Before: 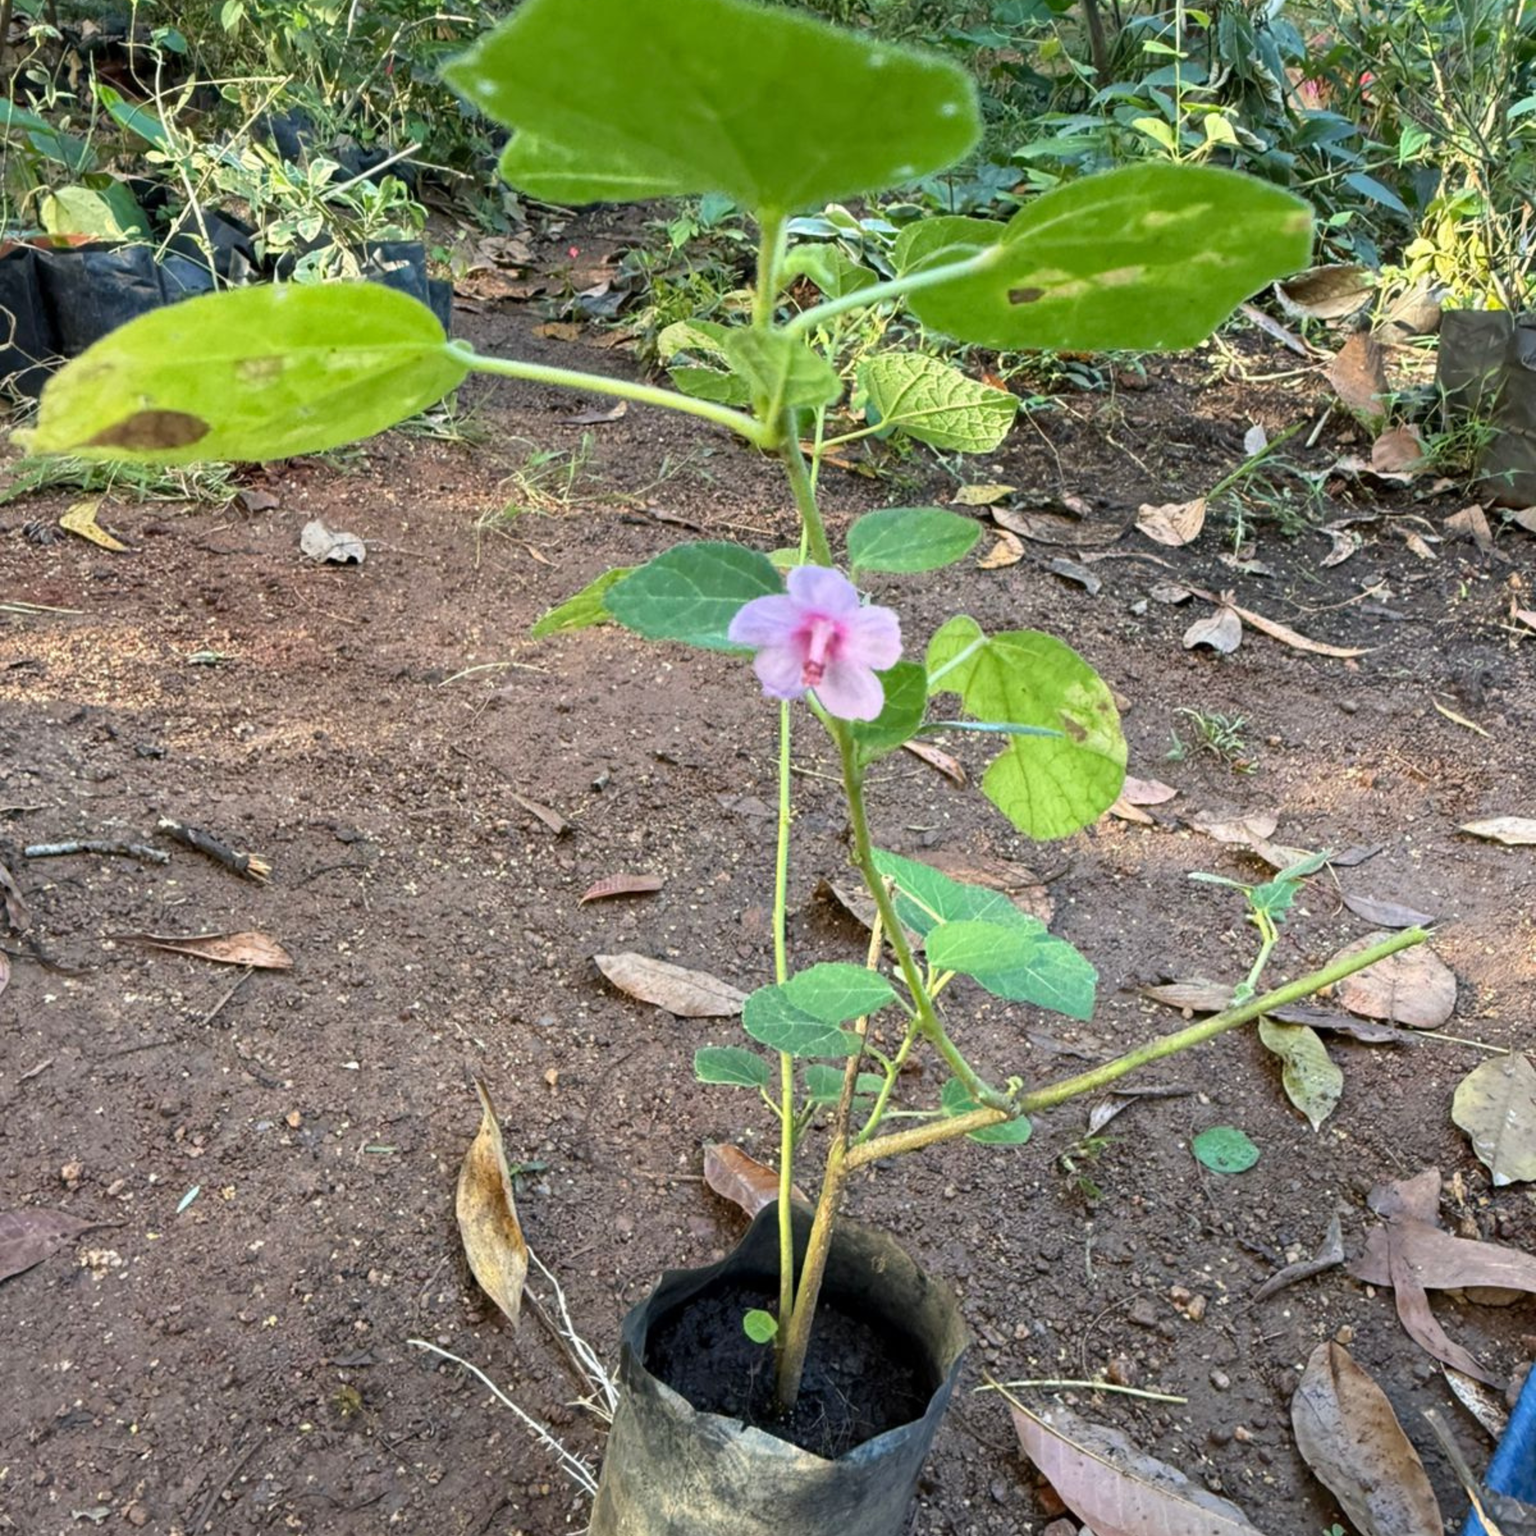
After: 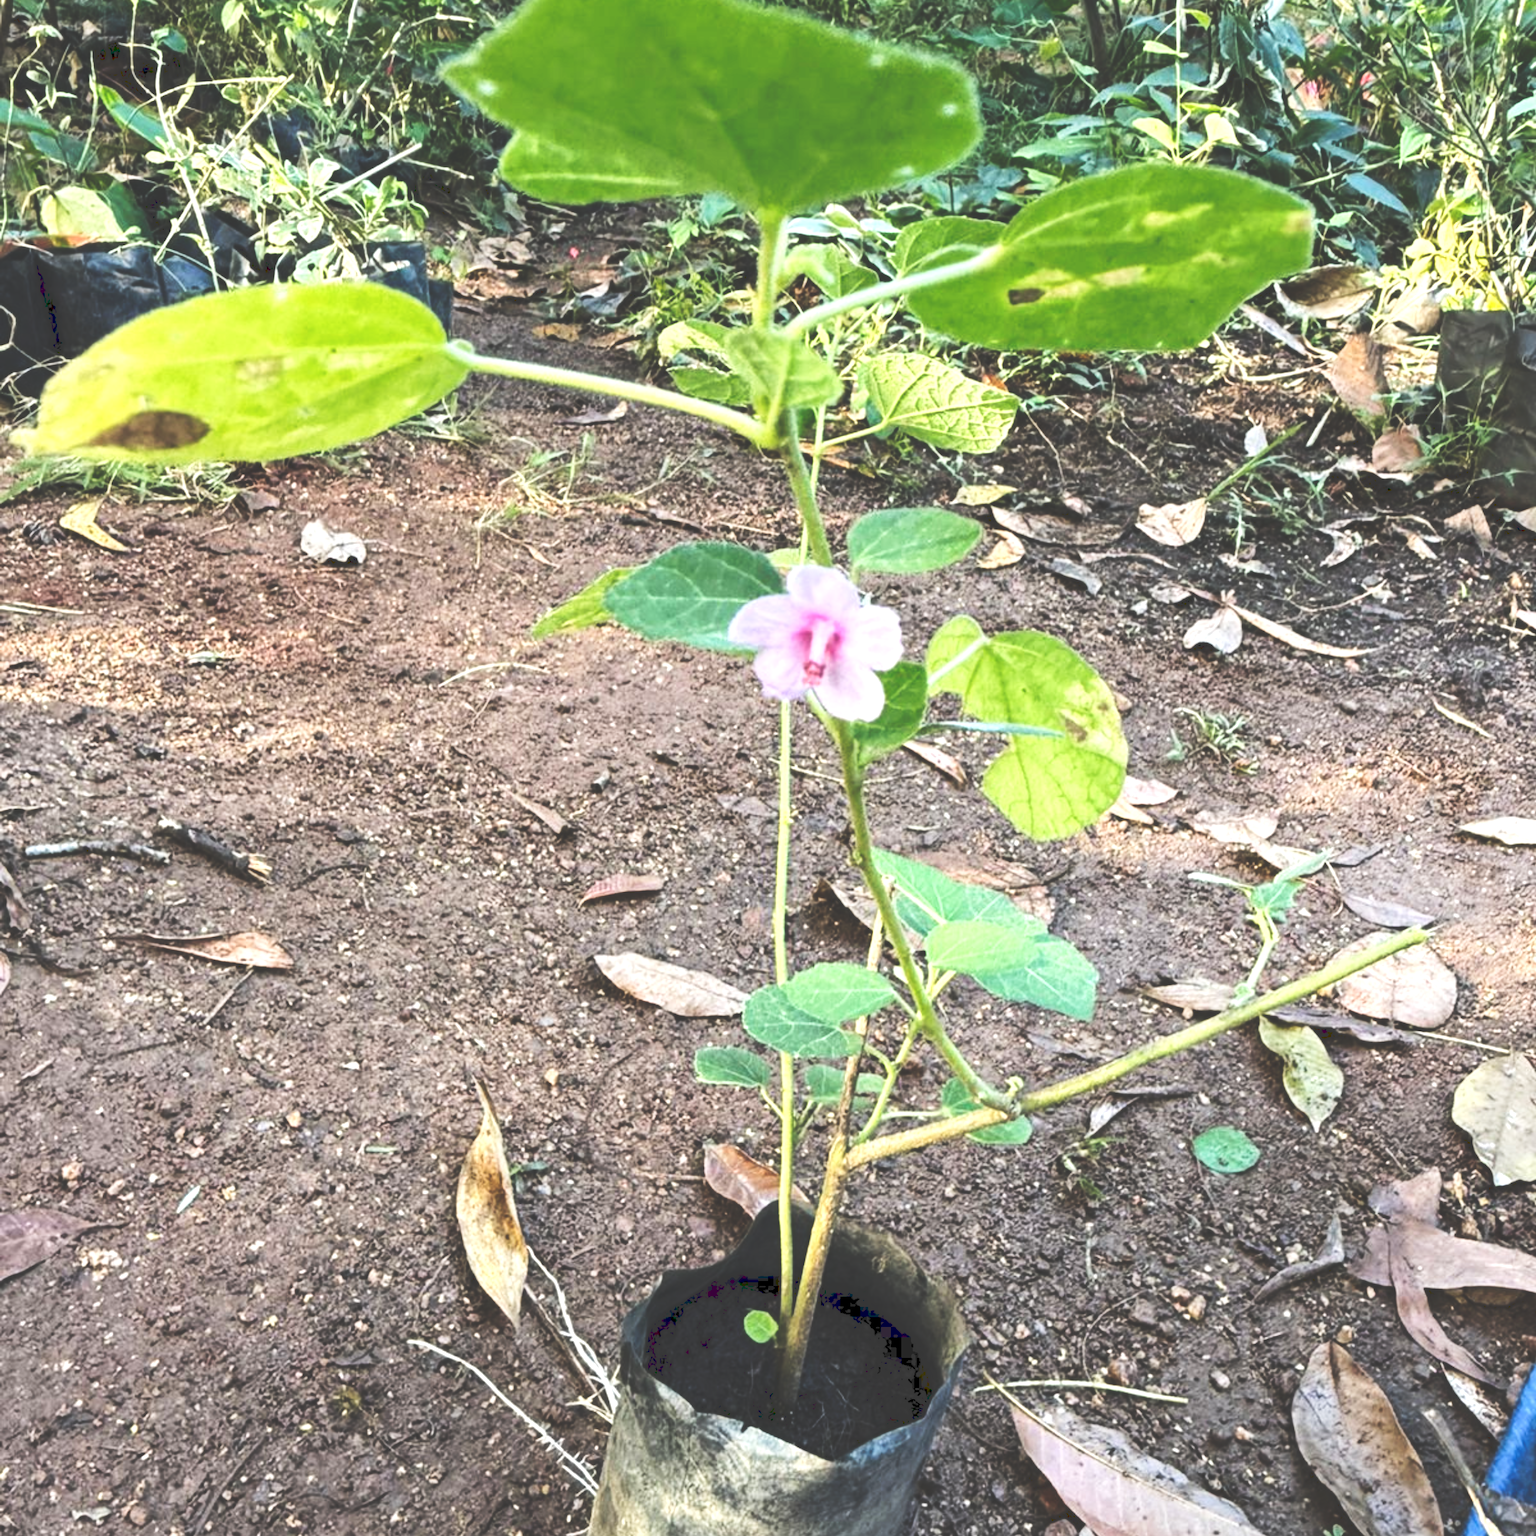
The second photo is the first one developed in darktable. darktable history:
tone curve: curves: ch0 [(0, 0) (0.003, 0.224) (0.011, 0.229) (0.025, 0.234) (0.044, 0.242) (0.069, 0.249) (0.1, 0.256) (0.136, 0.265) (0.177, 0.285) (0.224, 0.304) (0.277, 0.337) (0.335, 0.385) (0.399, 0.435) (0.468, 0.507) (0.543, 0.59) (0.623, 0.674) (0.709, 0.763) (0.801, 0.852) (0.898, 0.931) (1, 1)], preserve colors none
tone equalizer: -8 EV -0.75 EV, -7 EV -0.7 EV, -6 EV -0.6 EV, -5 EV -0.4 EV, -3 EV 0.4 EV, -2 EV 0.6 EV, -1 EV 0.7 EV, +0 EV 0.75 EV, edges refinement/feathering 500, mask exposure compensation -1.57 EV, preserve details no
